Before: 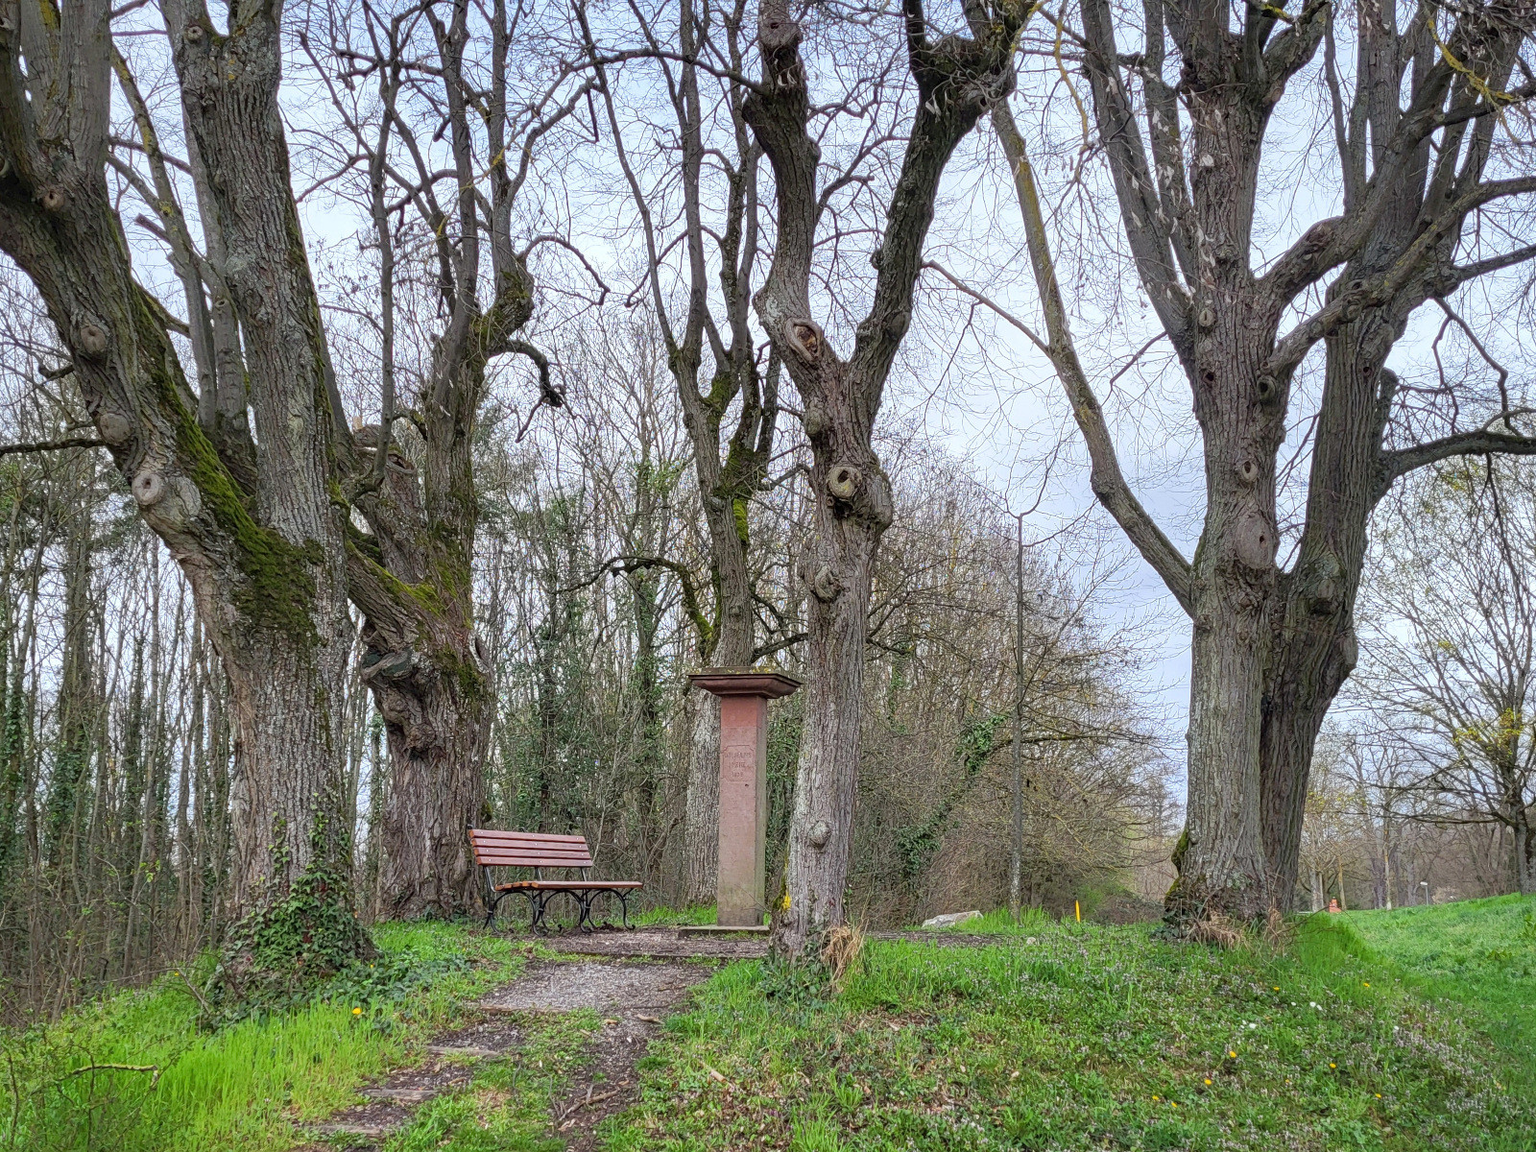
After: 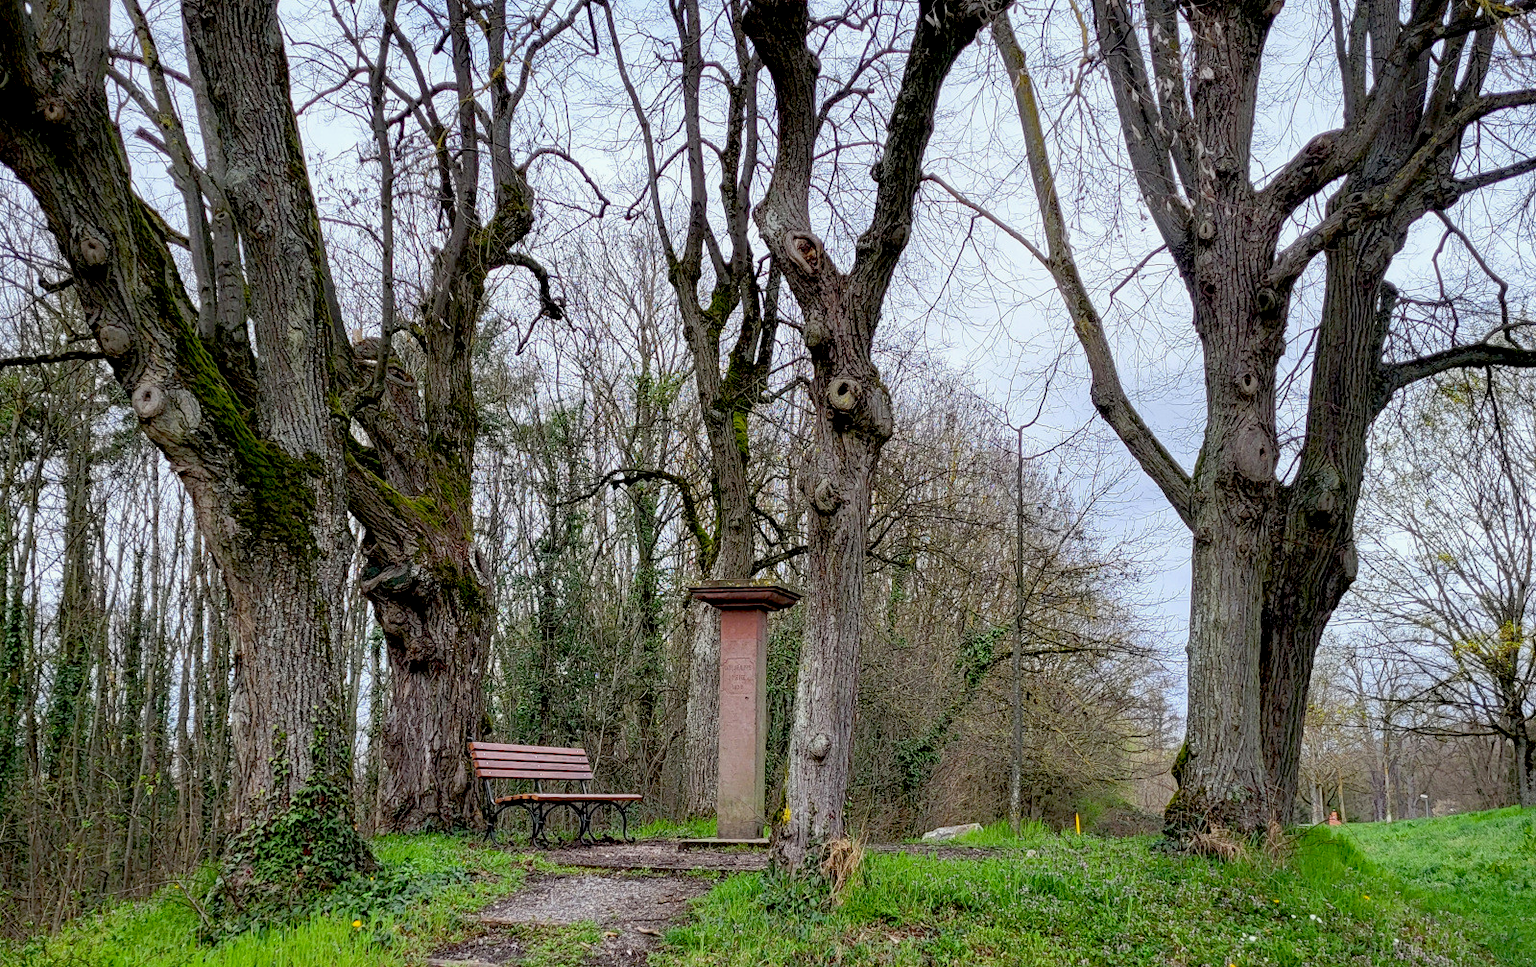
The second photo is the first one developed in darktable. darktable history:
white balance: emerald 1
exposure: black level correction 0.029, exposure -0.073 EV, compensate highlight preservation false
crop: top 7.625%, bottom 8.027%
